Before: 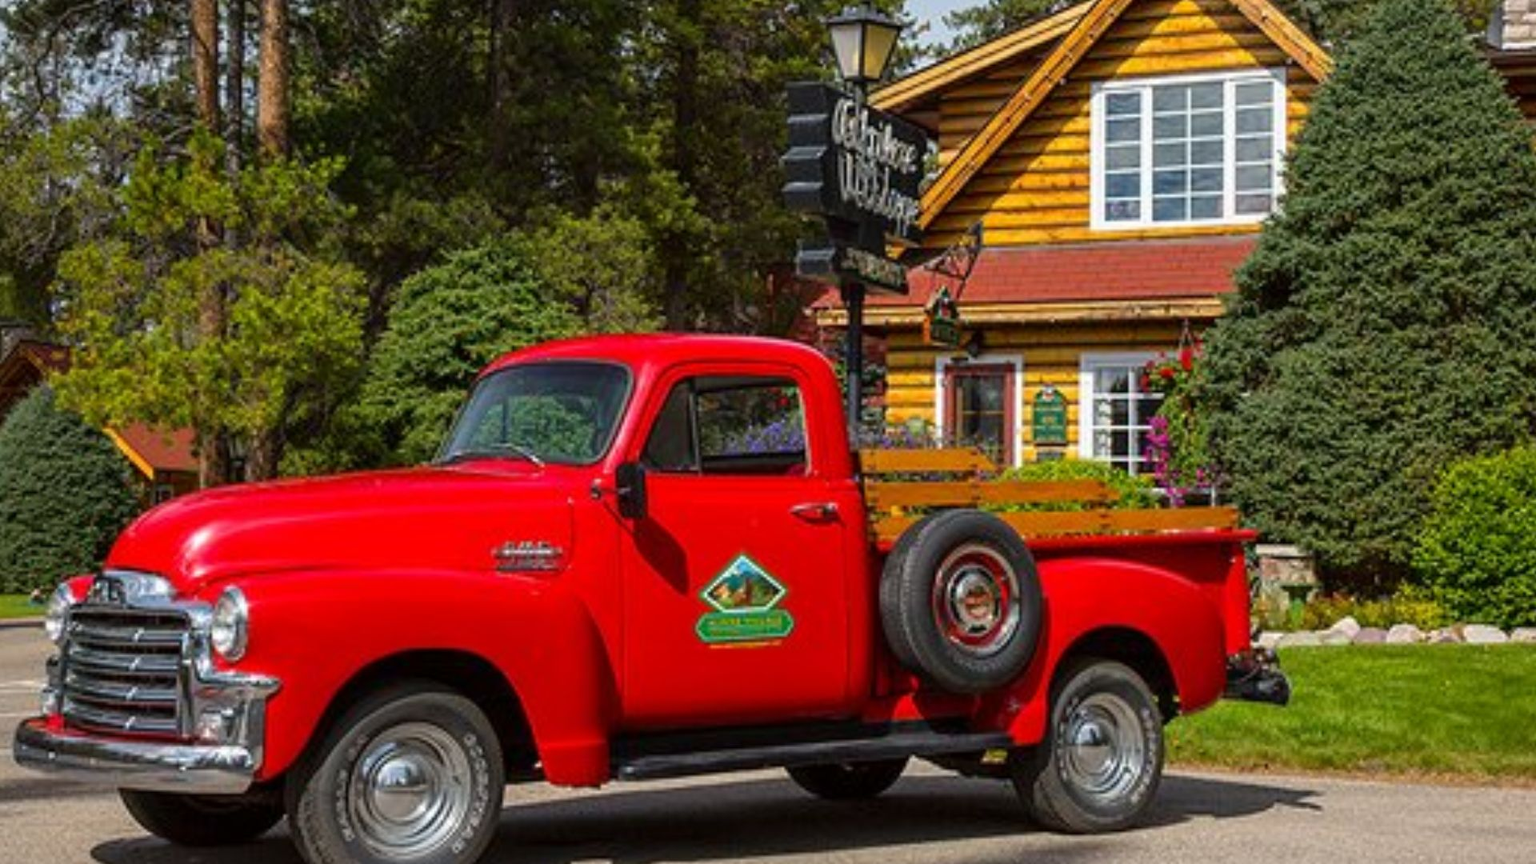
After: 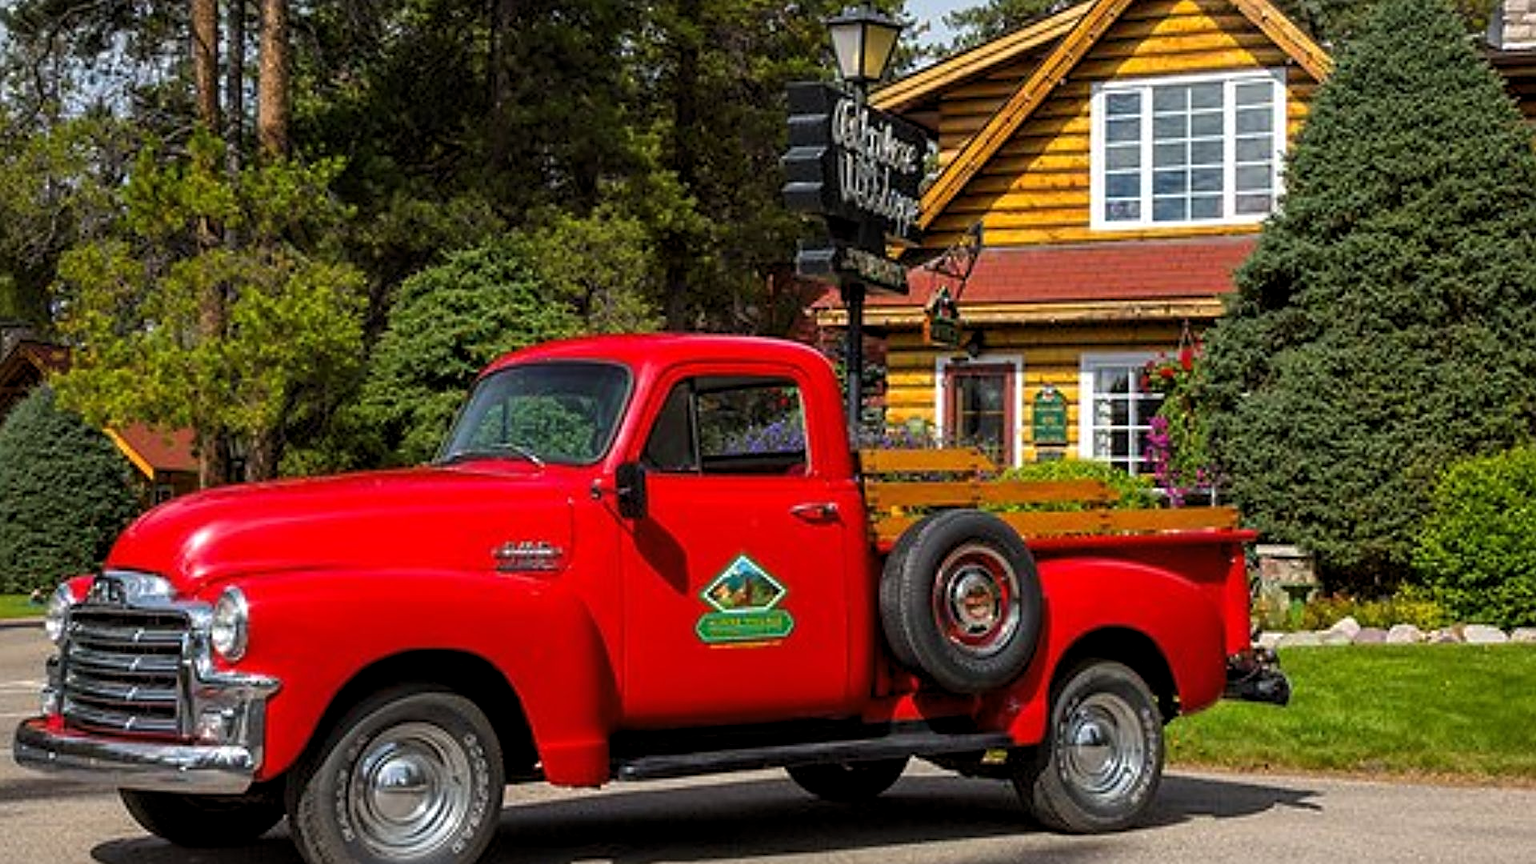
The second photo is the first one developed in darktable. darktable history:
levels: black 0.088%, white 99.92%, levels [0.031, 0.5, 0.969]
sharpen: on, module defaults
